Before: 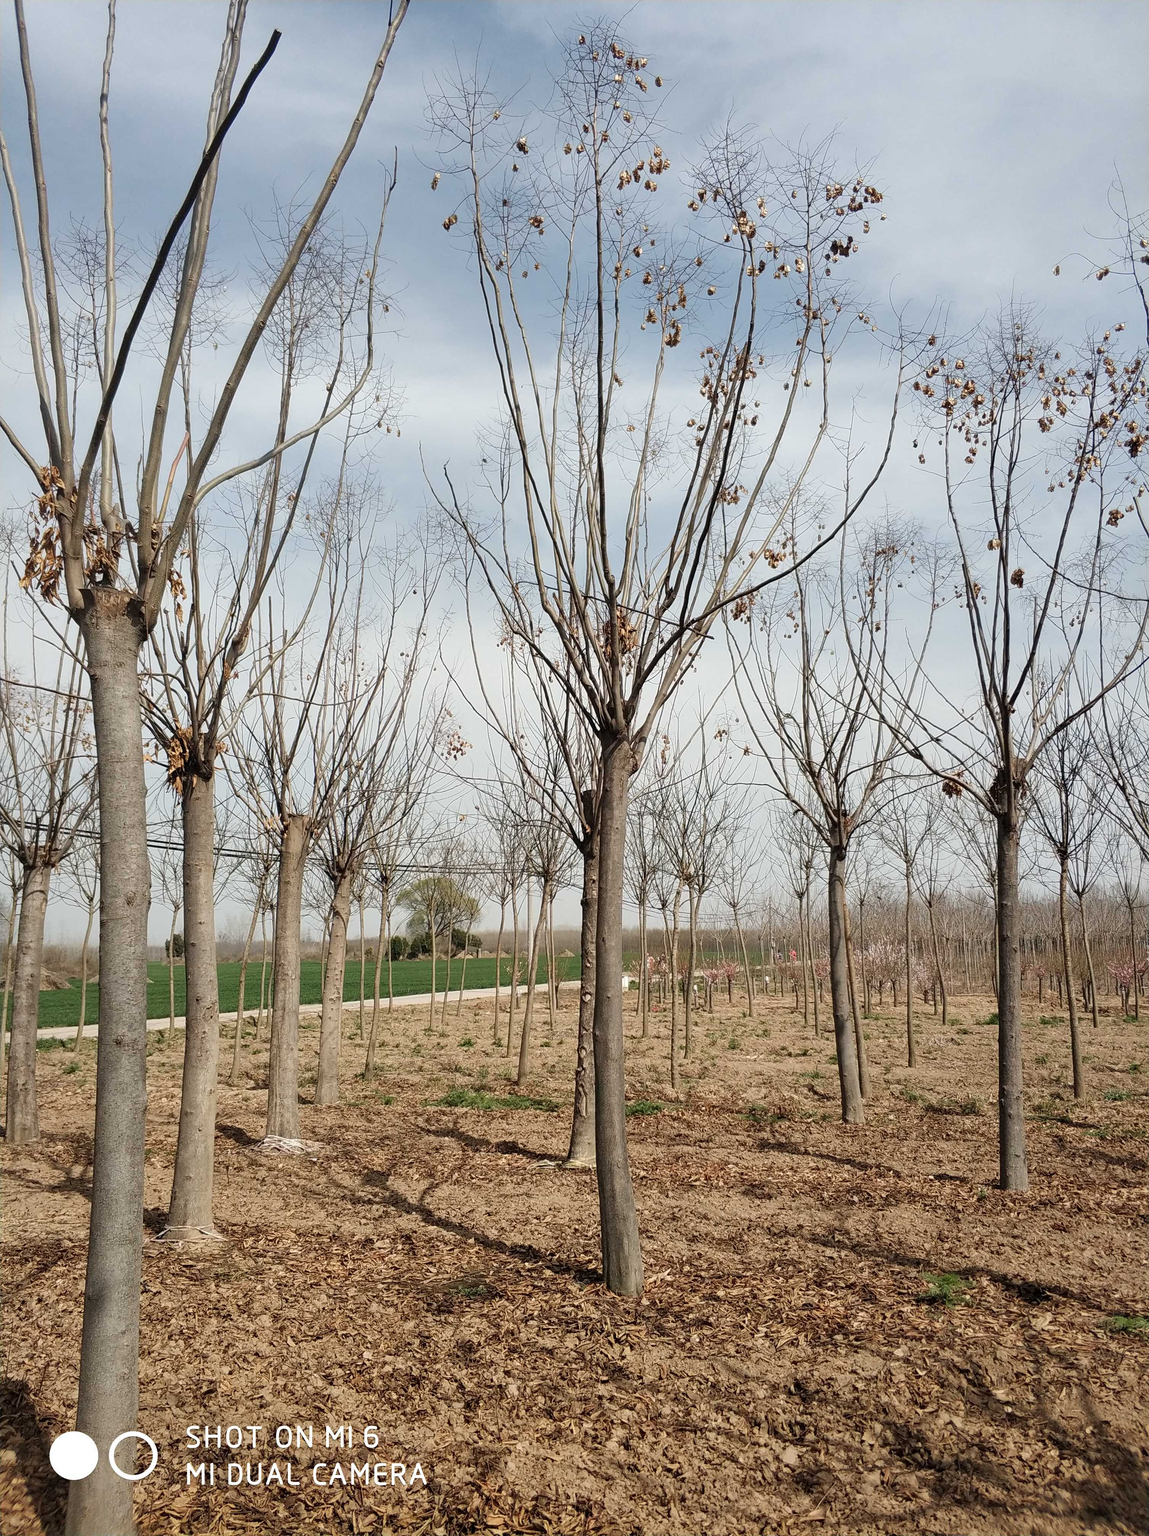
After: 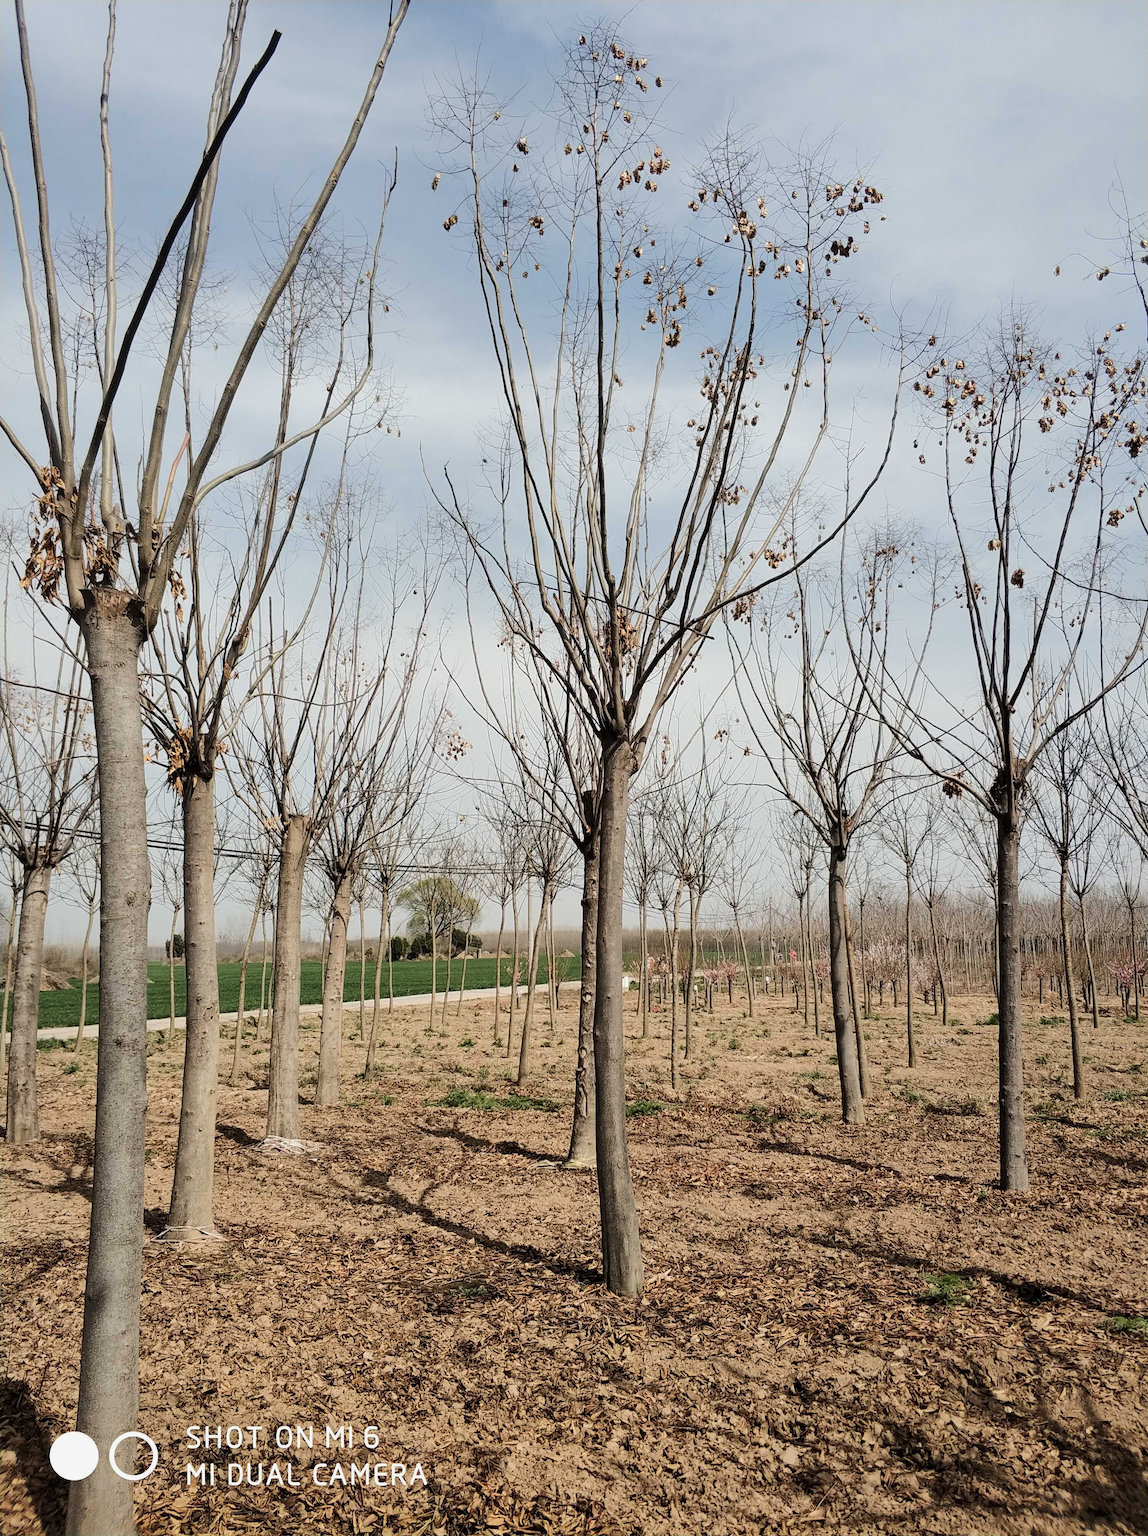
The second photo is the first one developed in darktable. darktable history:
tone curve: curves: ch0 [(0, 0) (0.058, 0.022) (0.265, 0.208) (0.41, 0.417) (0.485, 0.524) (0.638, 0.673) (0.845, 0.828) (0.994, 0.964)]; ch1 [(0, 0) (0.136, 0.146) (0.317, 0.34) (0.382, 0.408) (0.469, 0.482) (0.498, 0.497) (0.557, 0.573) (0.644, 0.643) (0.725, 0.765) (1, 1)]; ch2 [(0, 0) (0.352, 0.403) (0.45, 0.469) (0.502, 0.504) (0.54, 0.524) (0.592, 0.566) (0.638, 0.599) (1, 1)]
